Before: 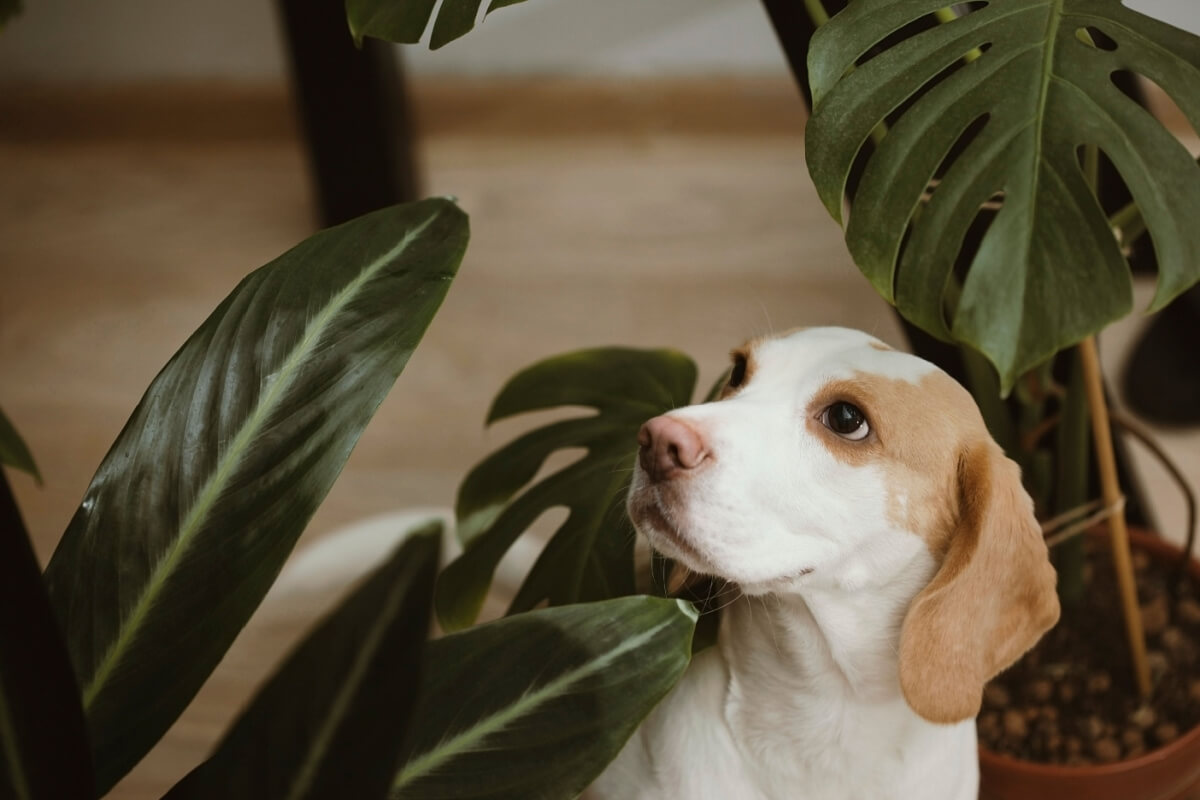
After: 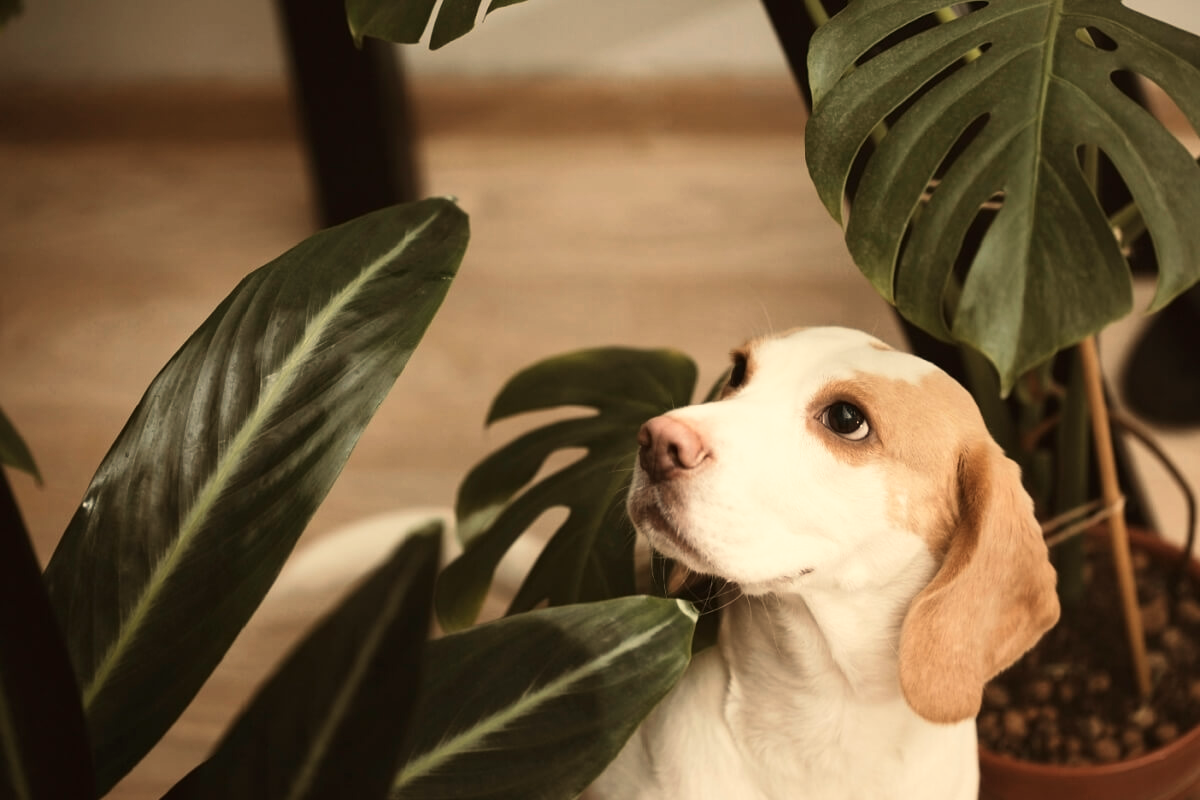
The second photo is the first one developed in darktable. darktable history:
white balance: red 1.138, green 0.996, blue 0.812
contrast brightness saturation: contrast 0.11, saturation -0.17
base curve: curves: ch0 [(0, 0) (0.688, 0.865) (1, 1)], preserve colors none
